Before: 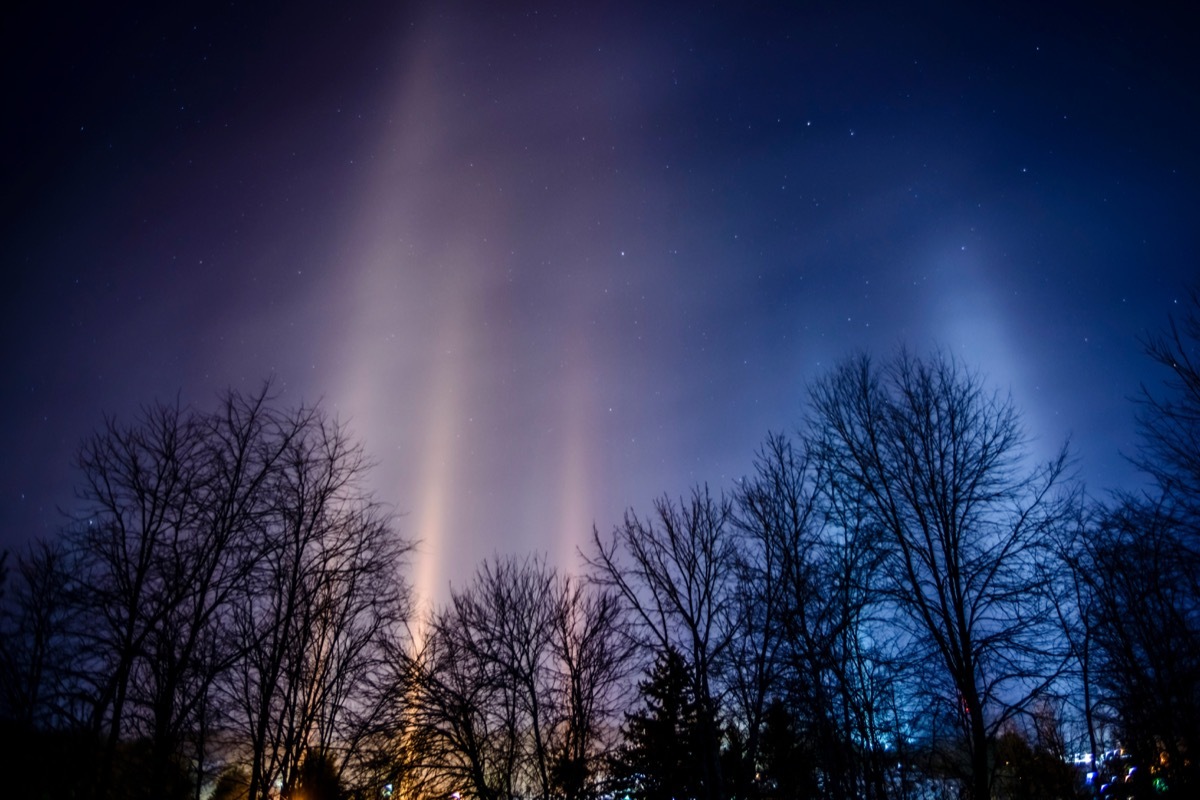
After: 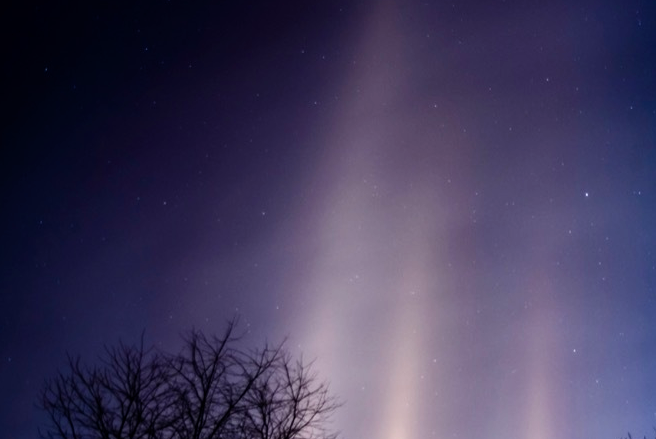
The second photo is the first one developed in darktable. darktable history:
crop and rotate: left 3.047%, top 7.509%, right 42.236%, bottom 37.598%
color balance rgb: shadows lift › luminance -20%, power › hue 72.24°, highlights gain › luminance 15%, global offset › hue 171.6°, perceptual saturation grading › highlights -30%, perceptual saturation grading › shadows 20%, global vibrance 30%, contrast 10%
